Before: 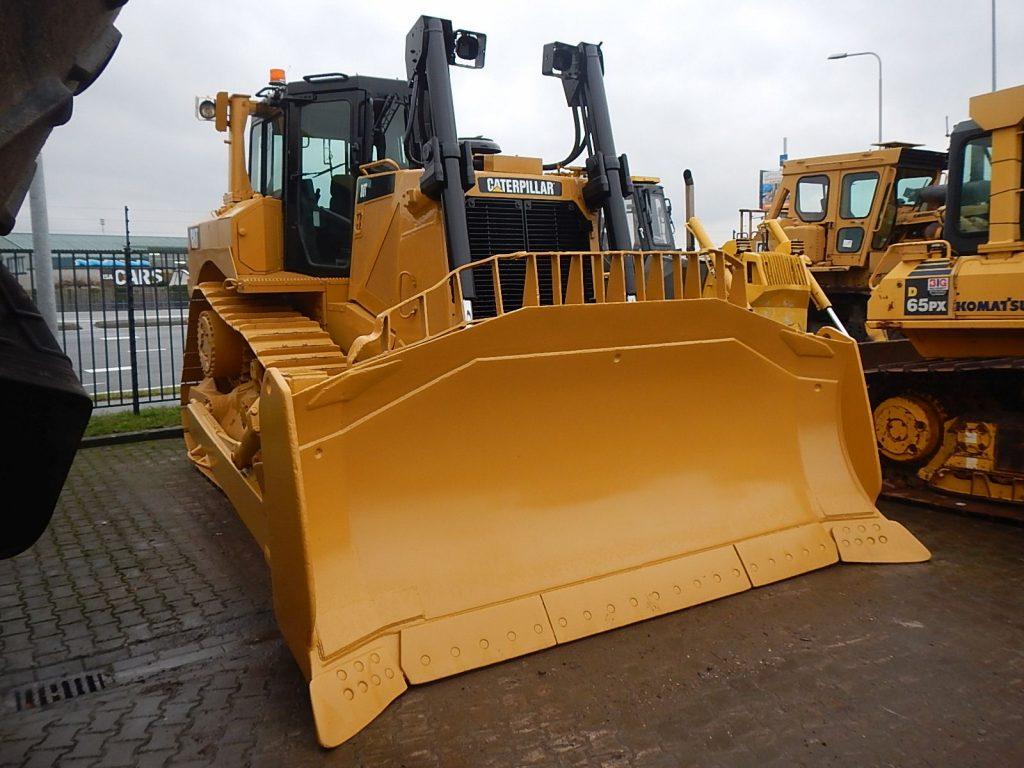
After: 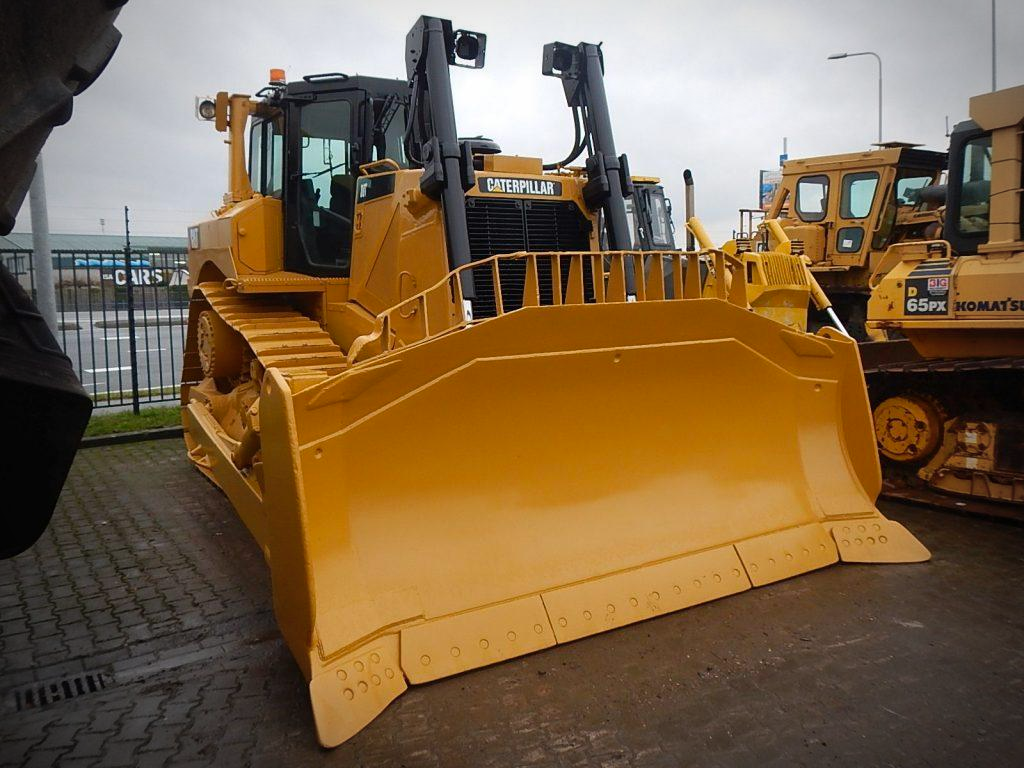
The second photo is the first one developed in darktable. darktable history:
color balance rgb: perceptual saturation grading › global saturation 0.67%, global vibrance 16.368%, saturation formula JzAzBz (2021)
vignetting: automatic ratio true
